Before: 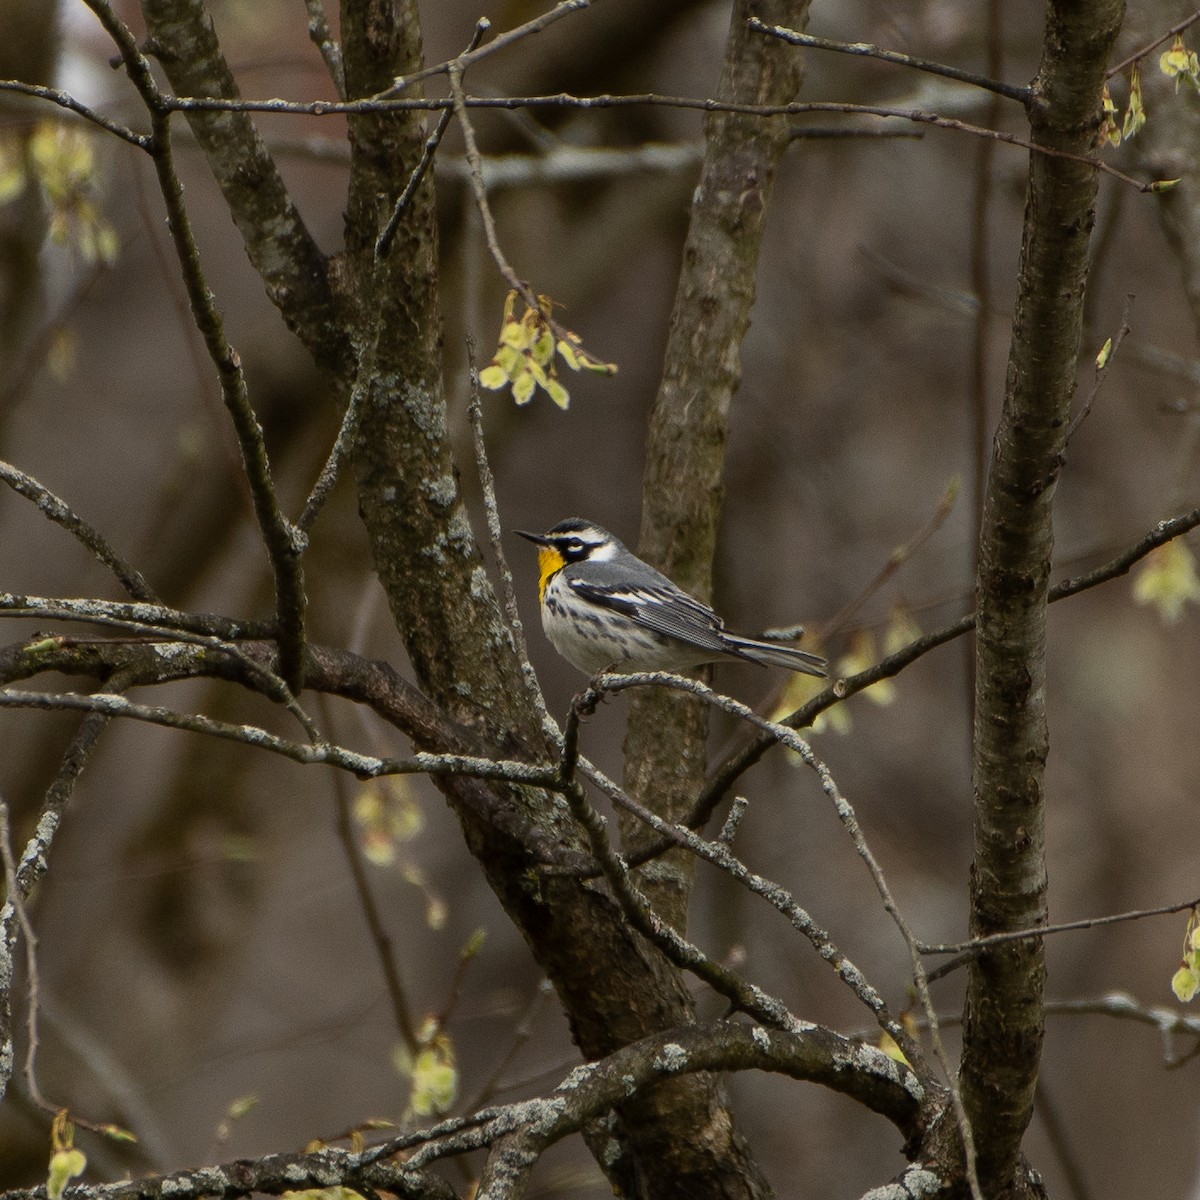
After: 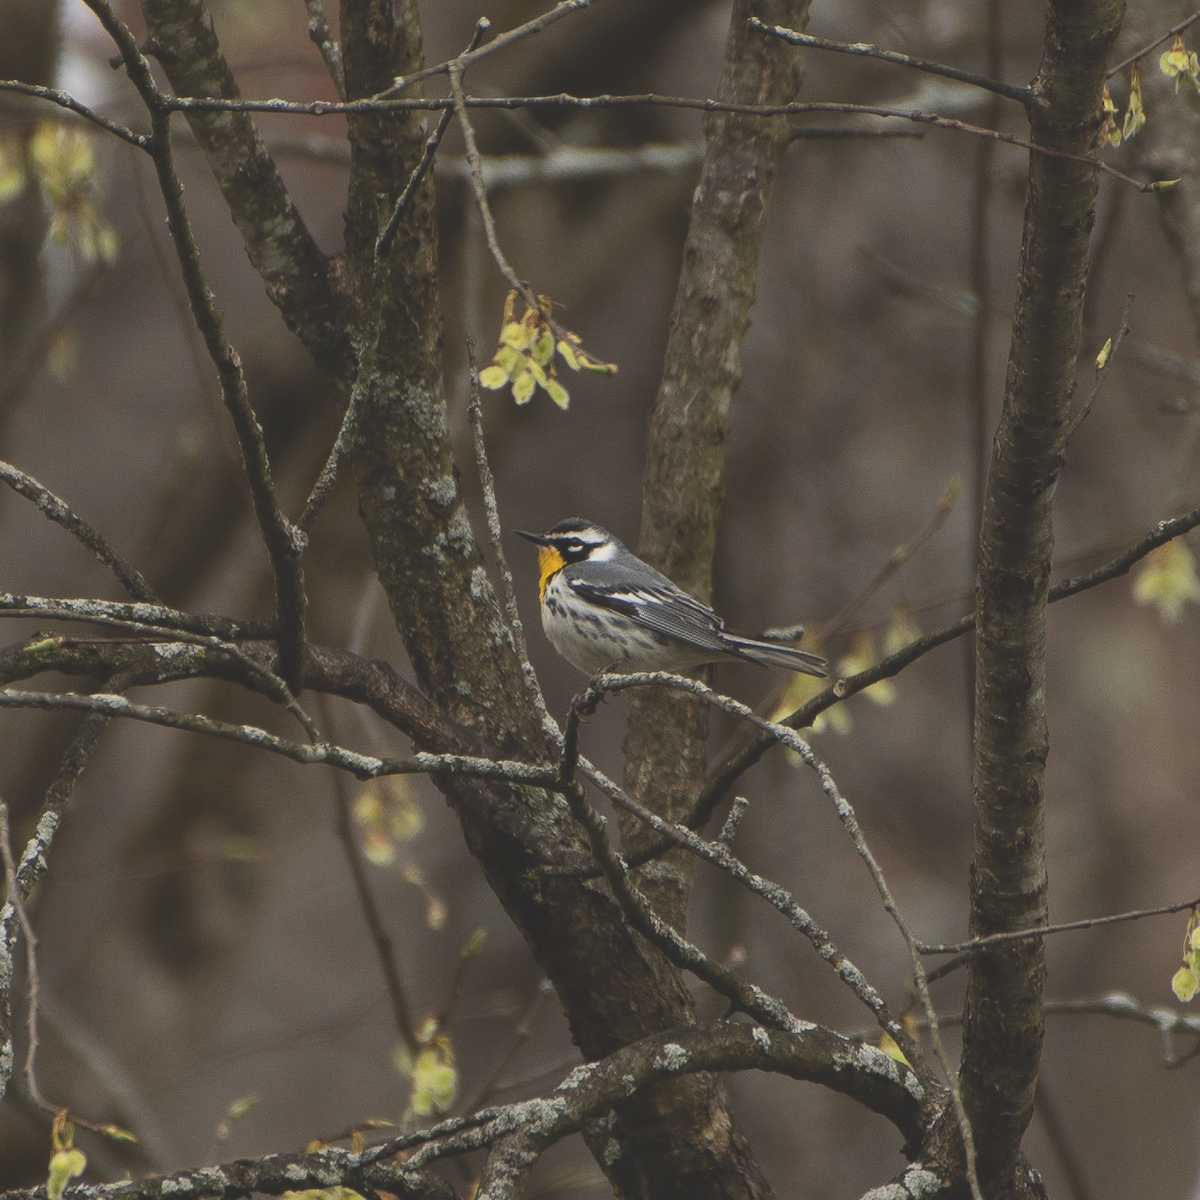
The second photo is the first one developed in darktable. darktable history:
exposure: black level correction -0.026, exposure -0.118 EV, compensate highlight preservation false
